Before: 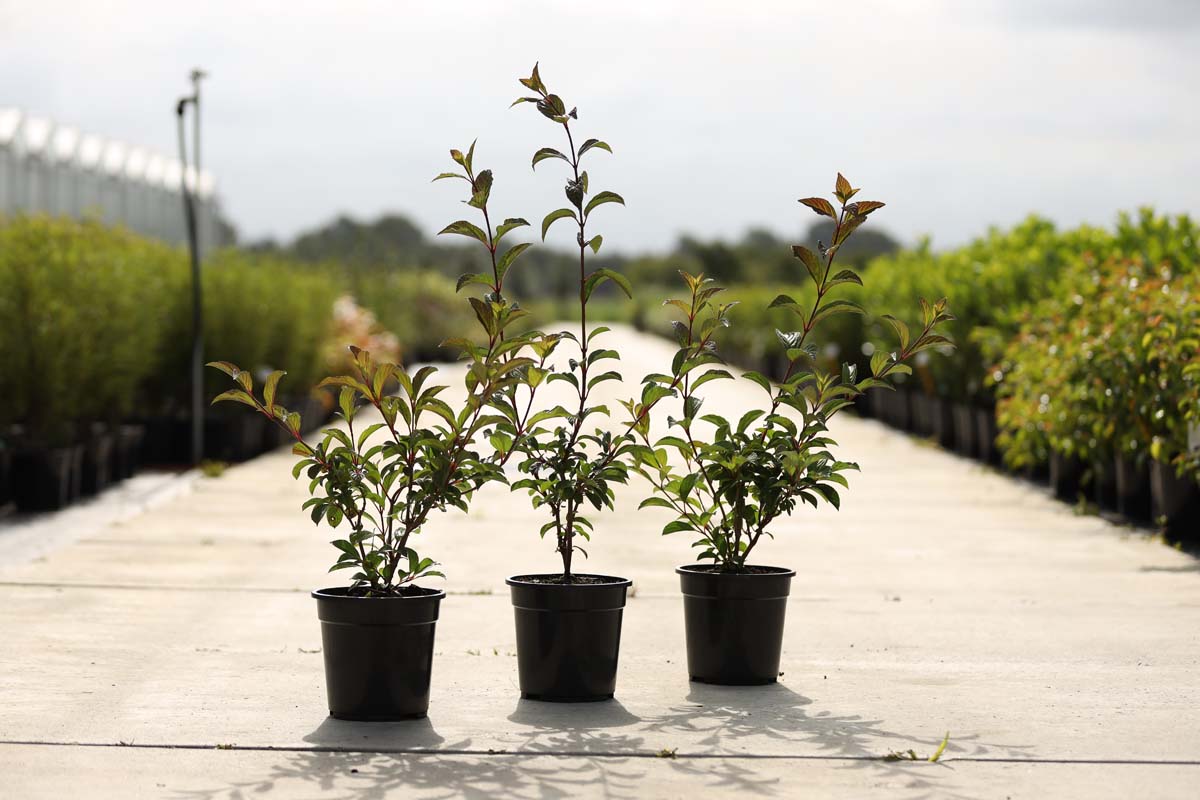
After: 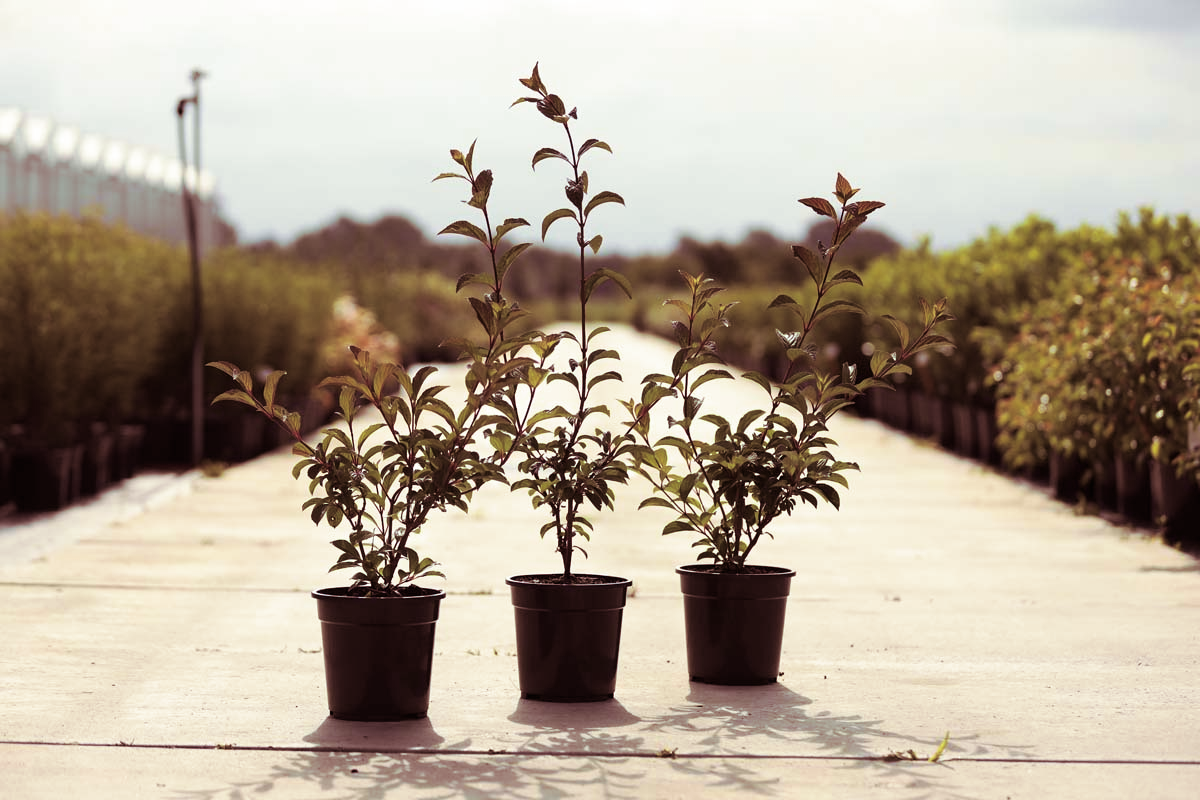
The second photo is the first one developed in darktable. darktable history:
velvia: on, module defaults
split-toning: on, module defaults
